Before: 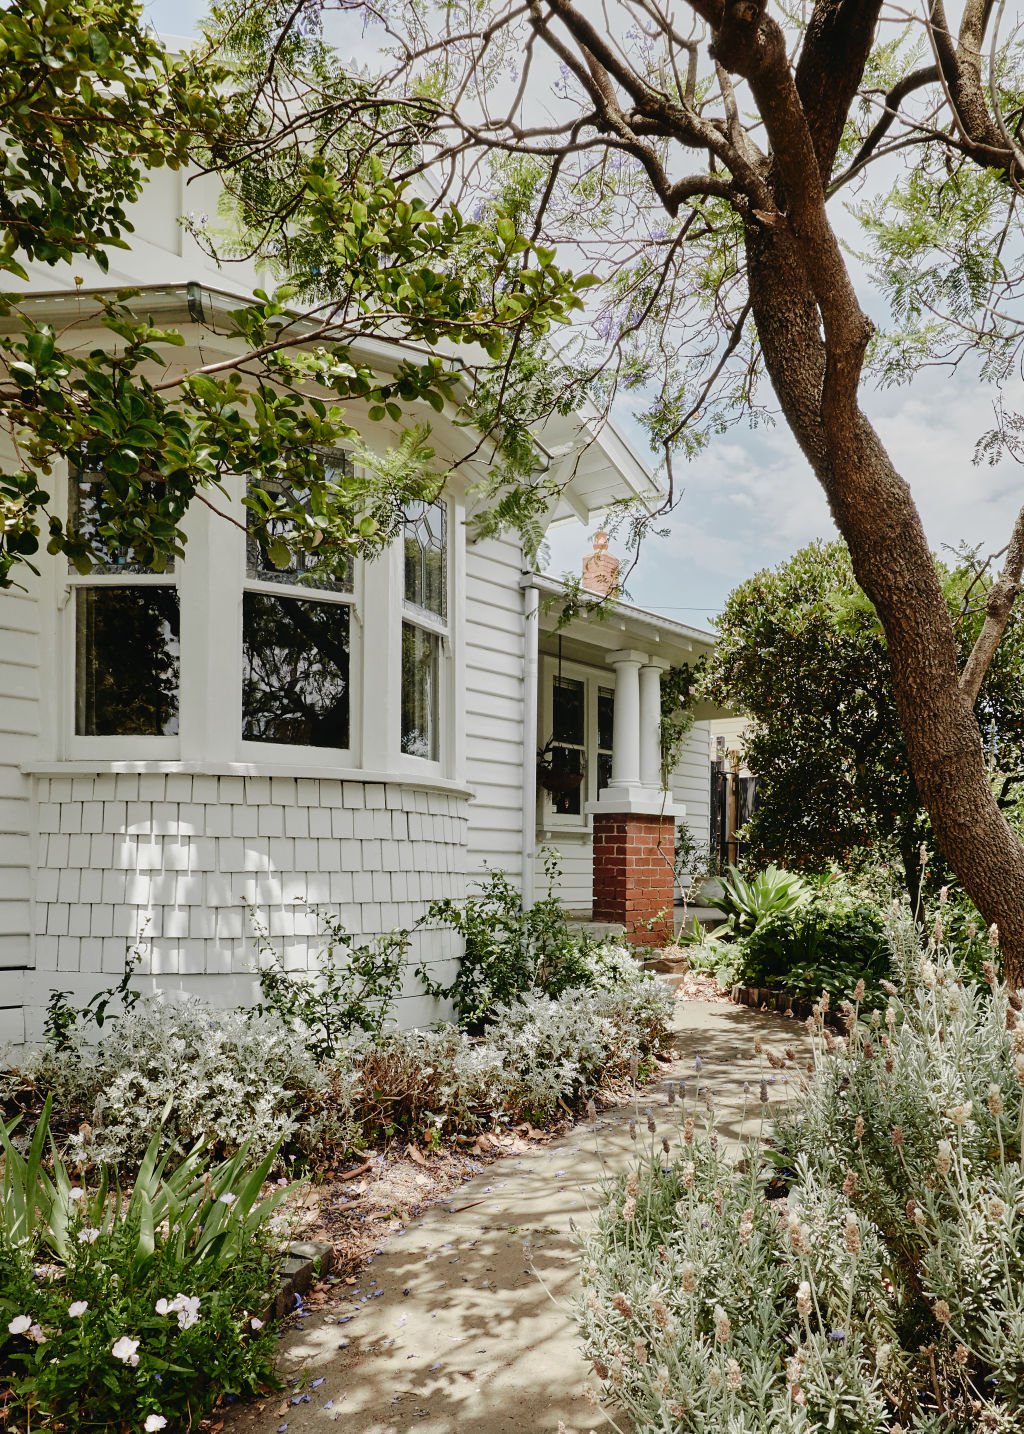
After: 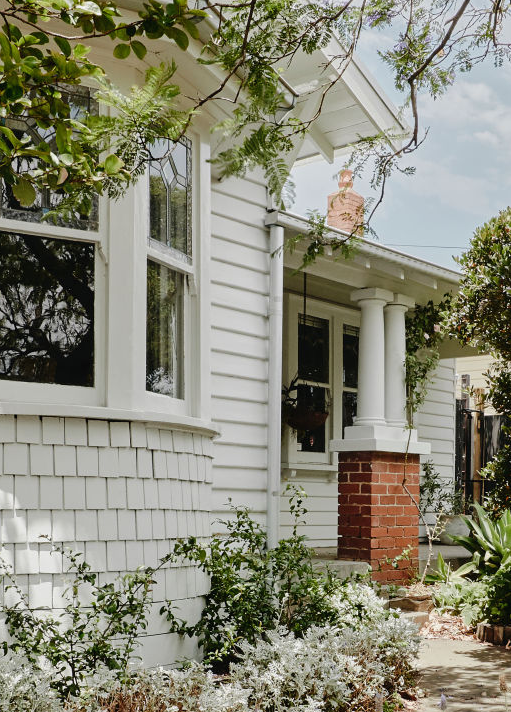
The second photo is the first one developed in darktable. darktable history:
crop: left 24.922%, top 25.284%, right 25.104%, bottom 25.041%
